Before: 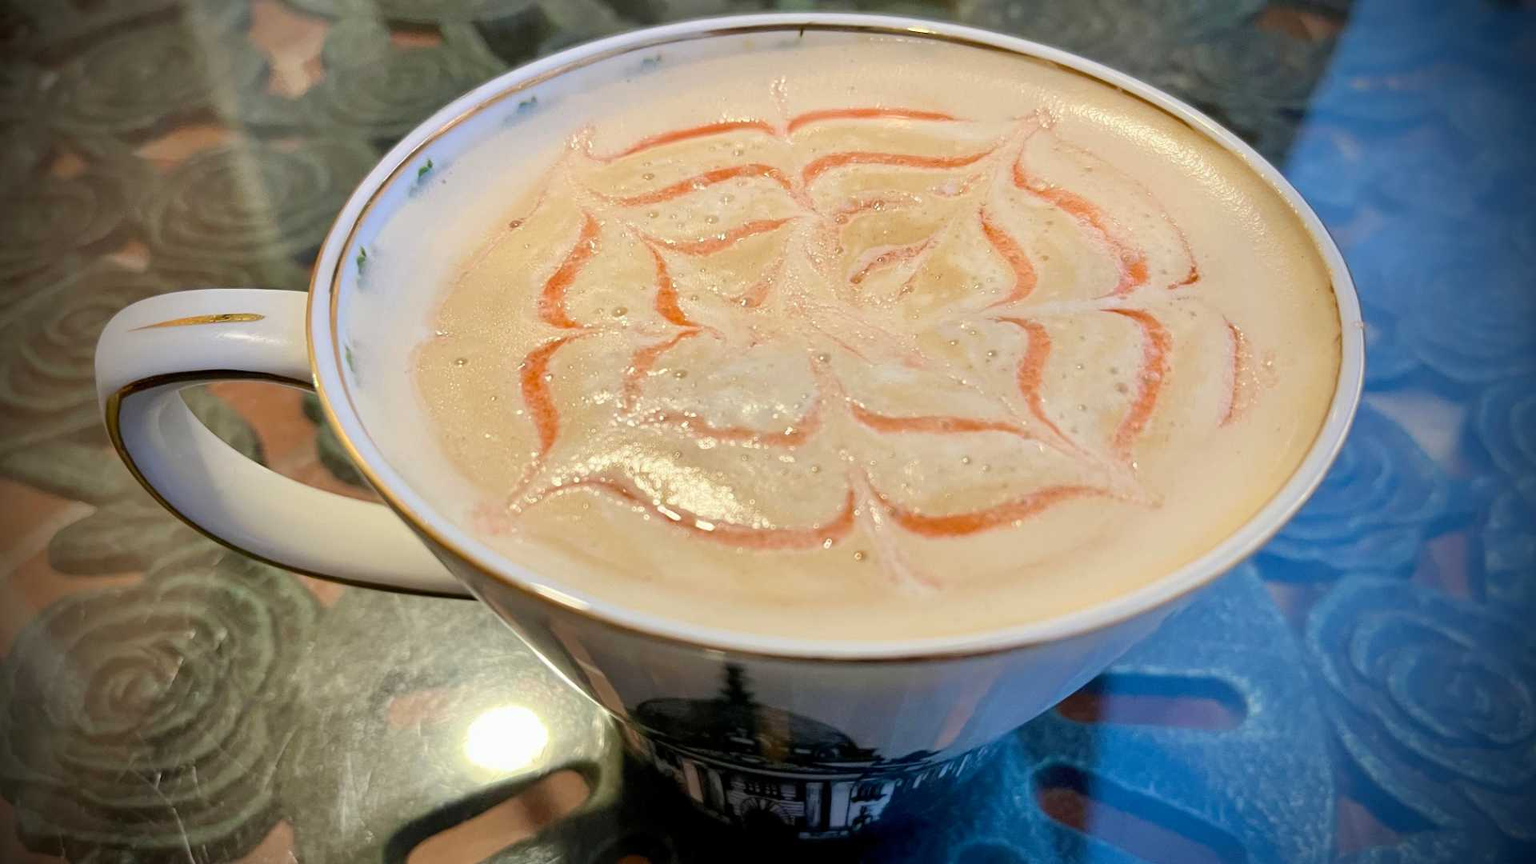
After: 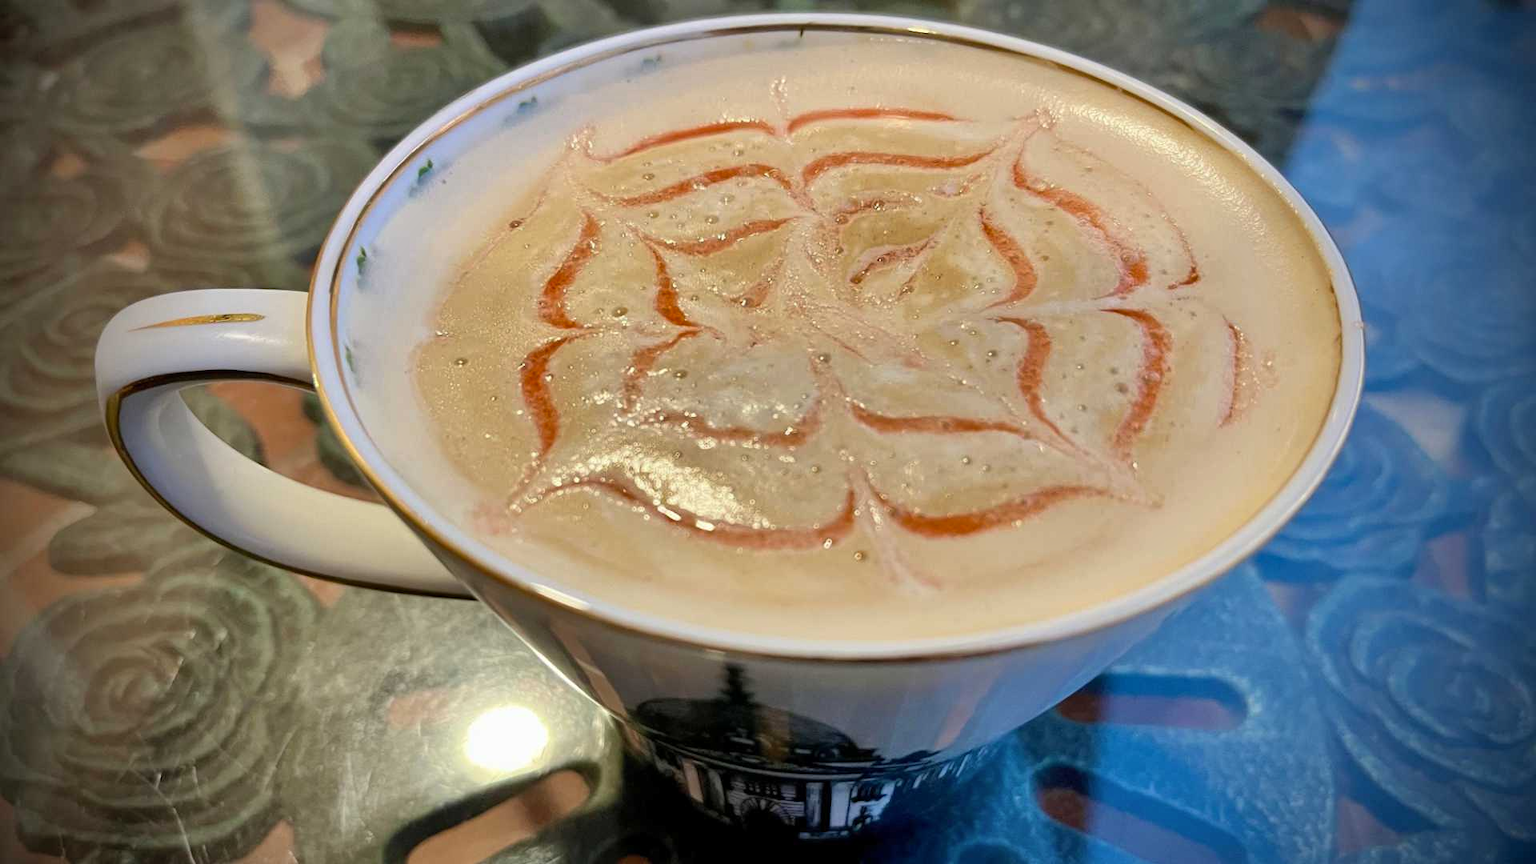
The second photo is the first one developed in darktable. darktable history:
shadows and highlights: radius 117.44, shadows 41.67, highlights -62.14, soften with gaussian
